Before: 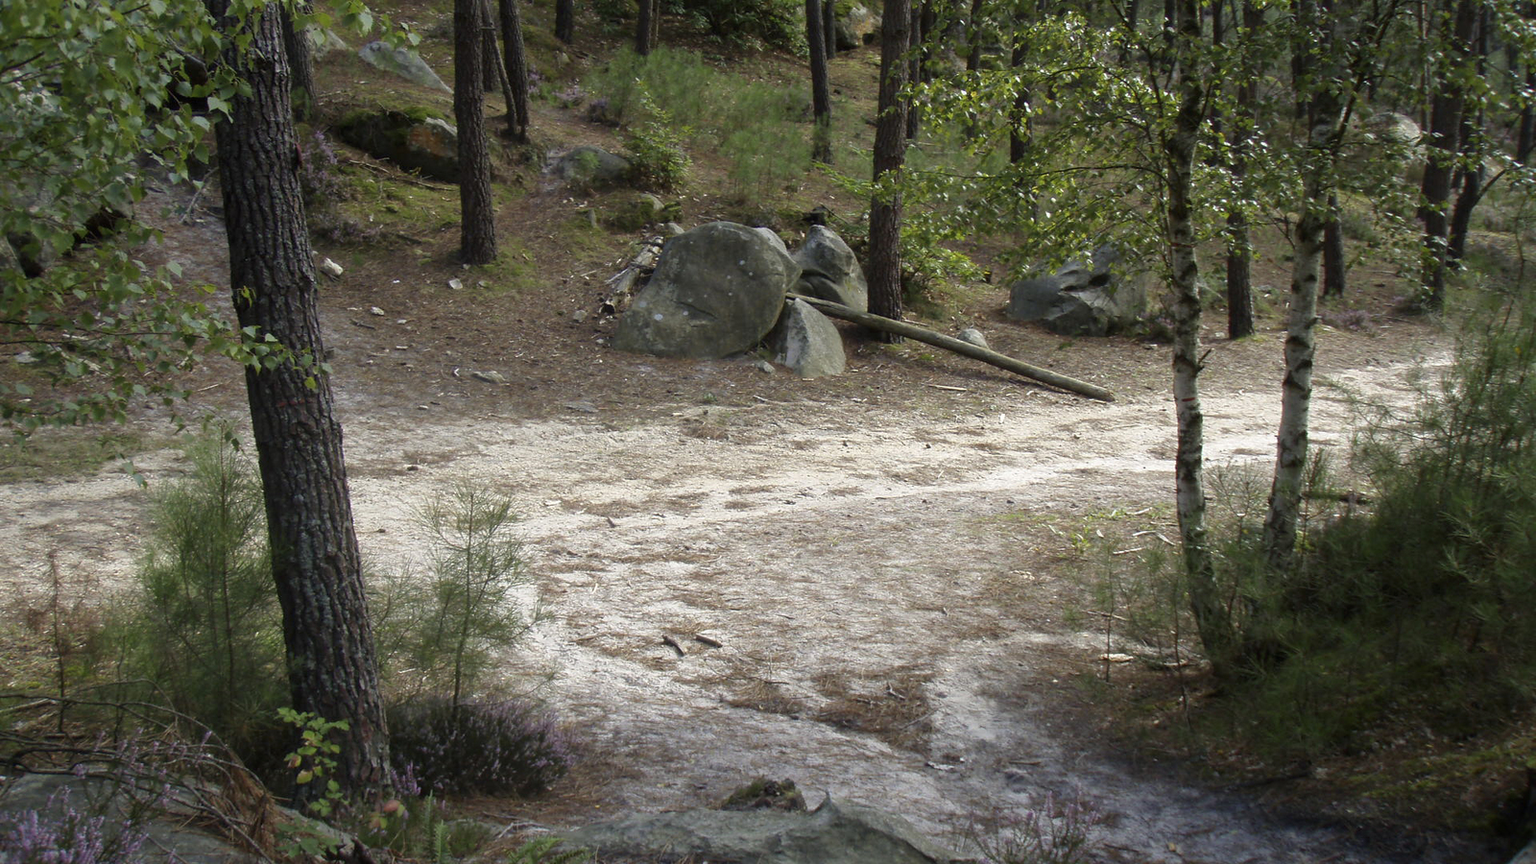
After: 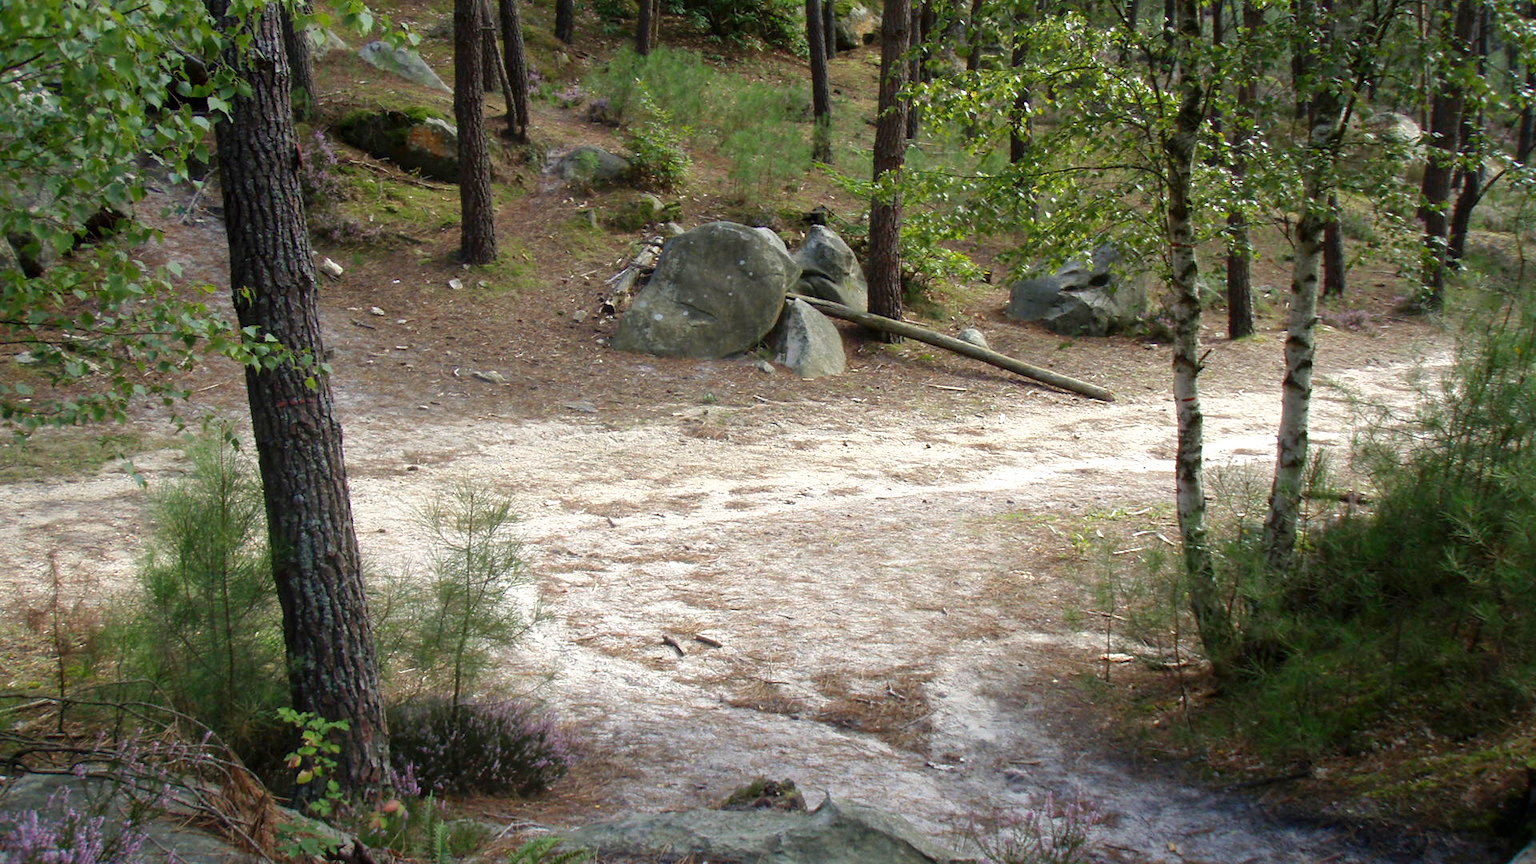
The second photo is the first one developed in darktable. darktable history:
levels: levels [0, 0.435, 0.917]
